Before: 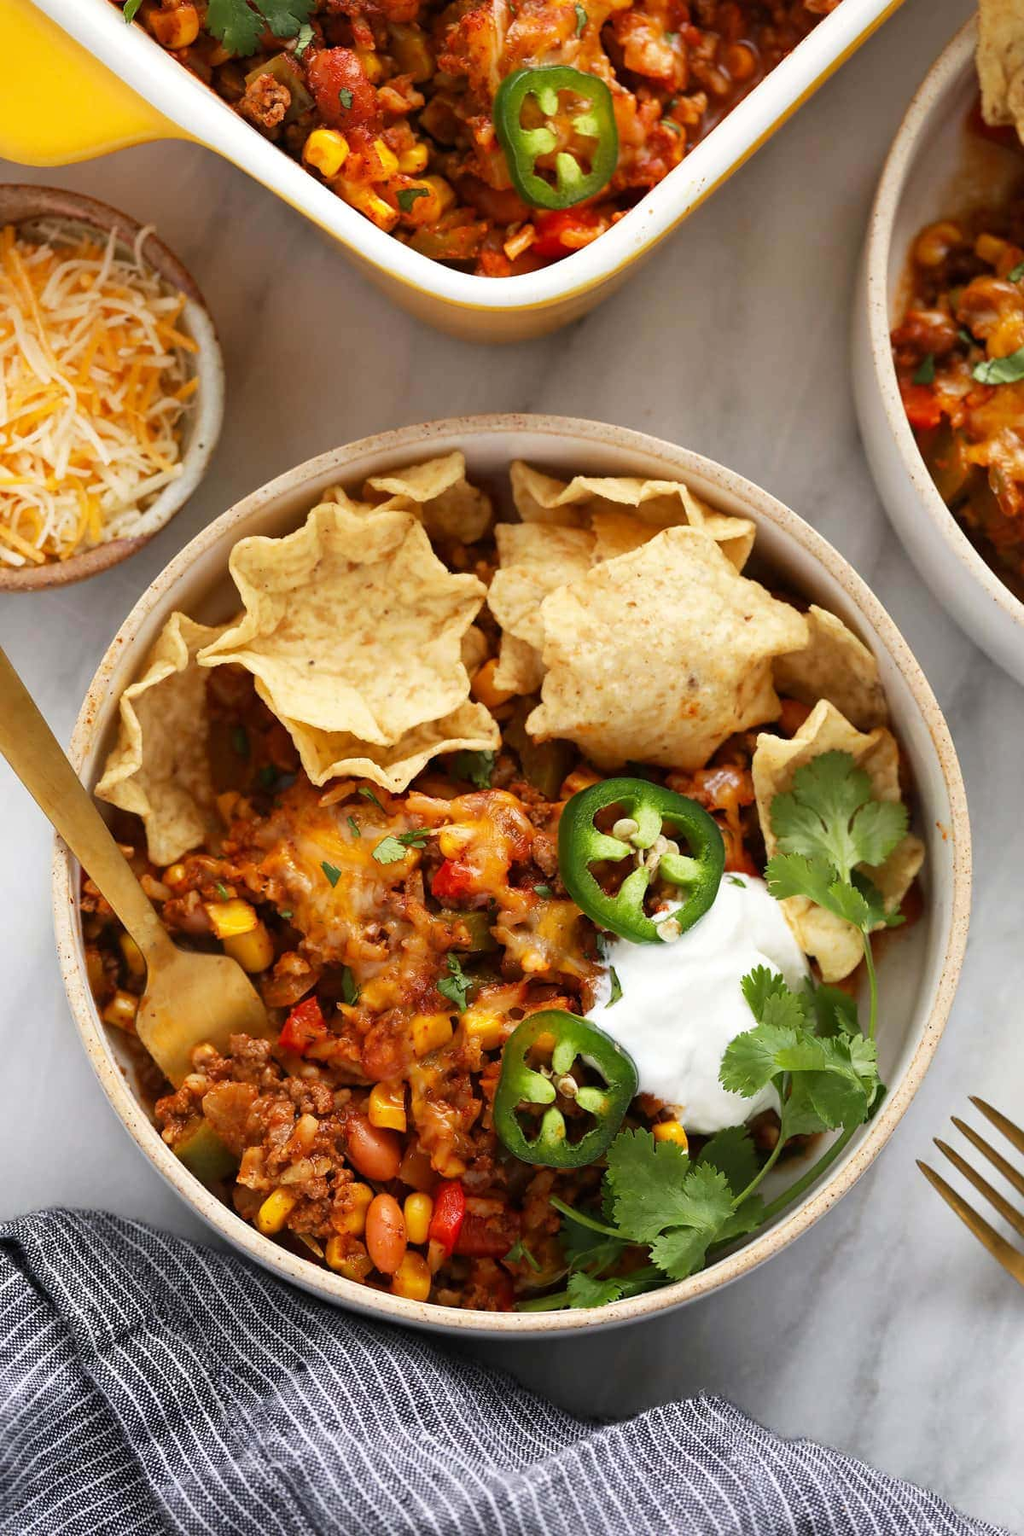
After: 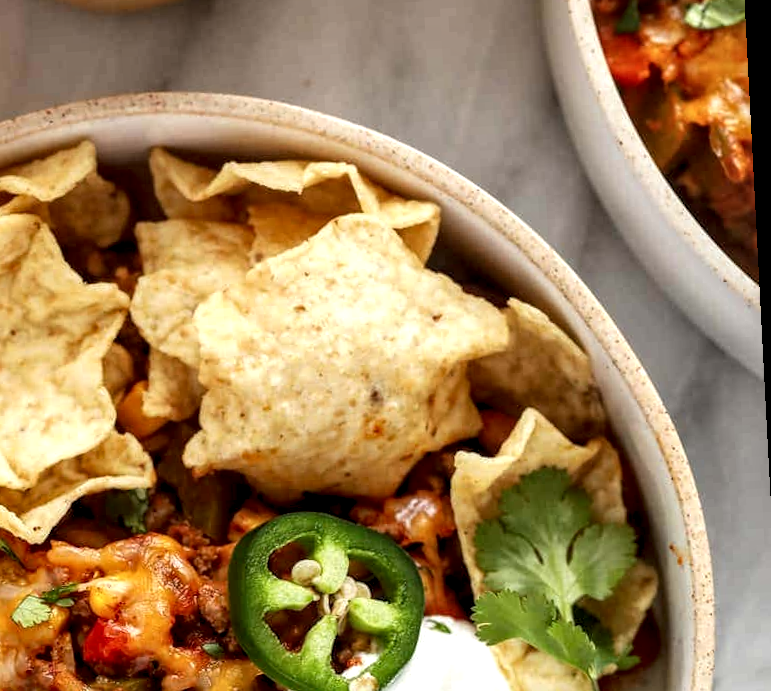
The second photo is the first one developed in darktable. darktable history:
crop: left 36.005%, top 18.293%, right 0.31%, bottom 38.444%
rotate and perspective: rotation -3°, crop left 0.031, crop right 0.968, crop top 0.07, crop bottom 0.93
local contrast: highlights 60%, shadows 60%, detail 160%
